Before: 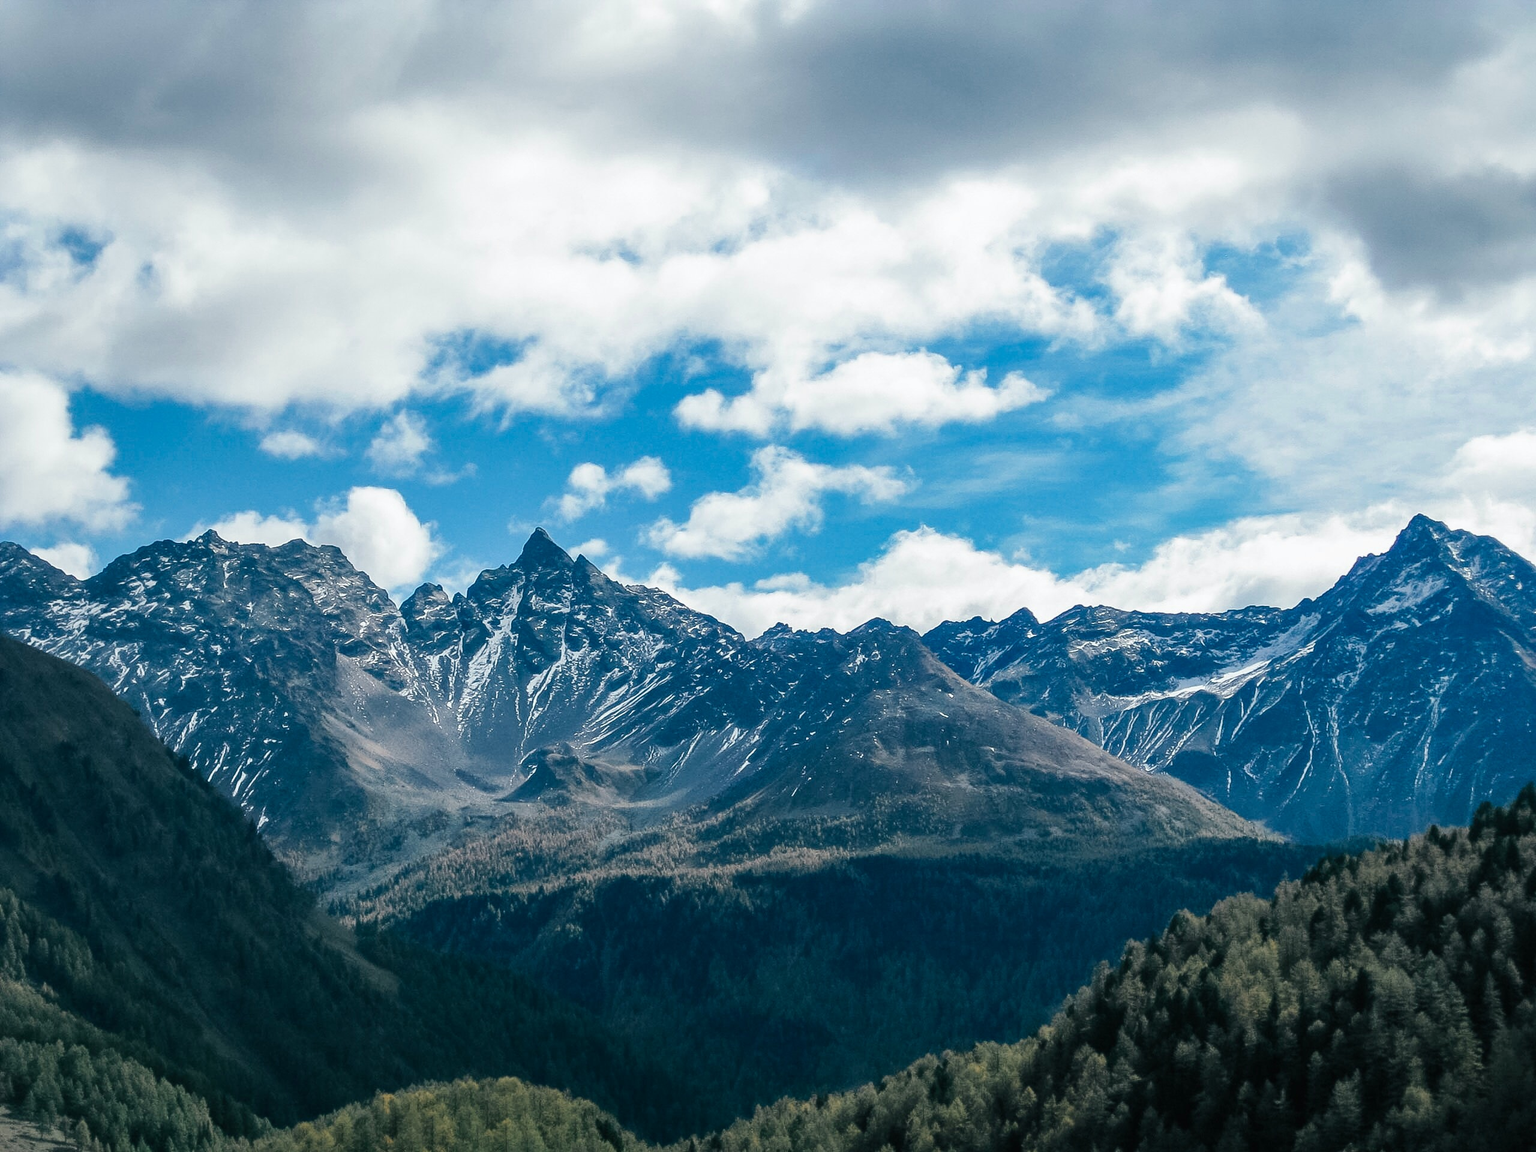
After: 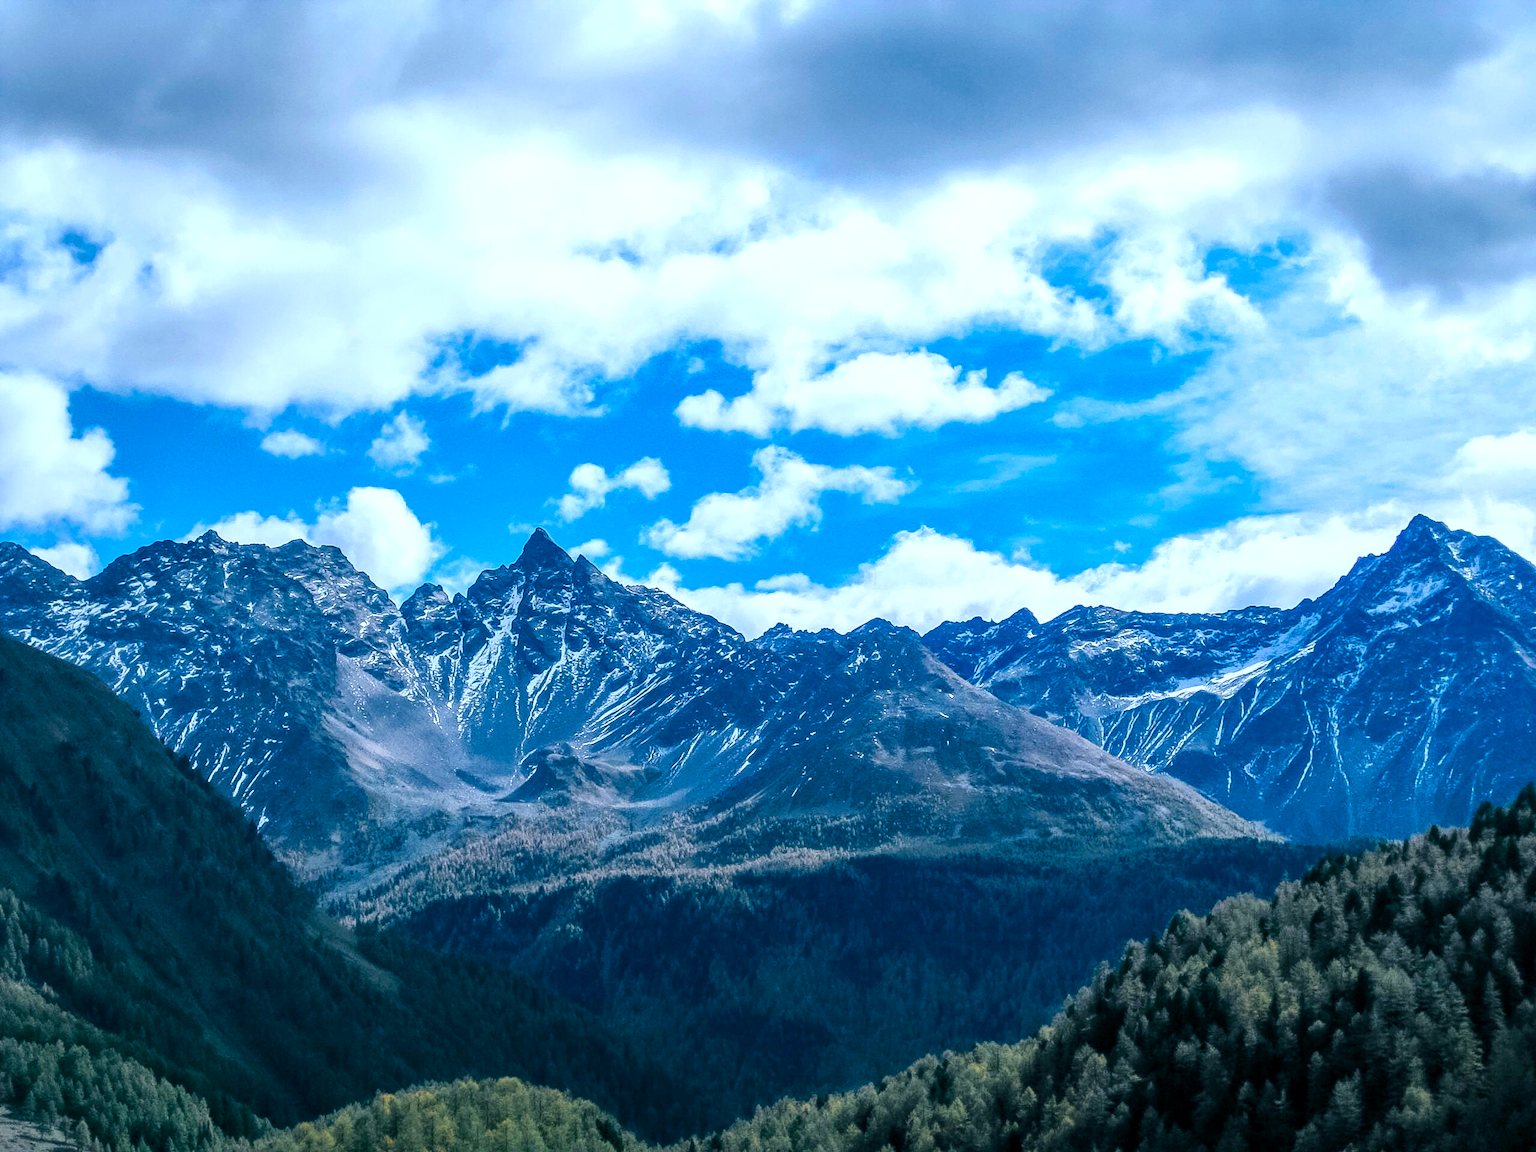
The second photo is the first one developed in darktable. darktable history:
local contrast: on, module defaults
exposure: exposure 0.207 EV, compensate highlight preservation false
white balance: red 0.926, green 1.003, blue 1.133
color balance rgb: perceptual saturation grading › global saturation 30%, global vibrance 20%
